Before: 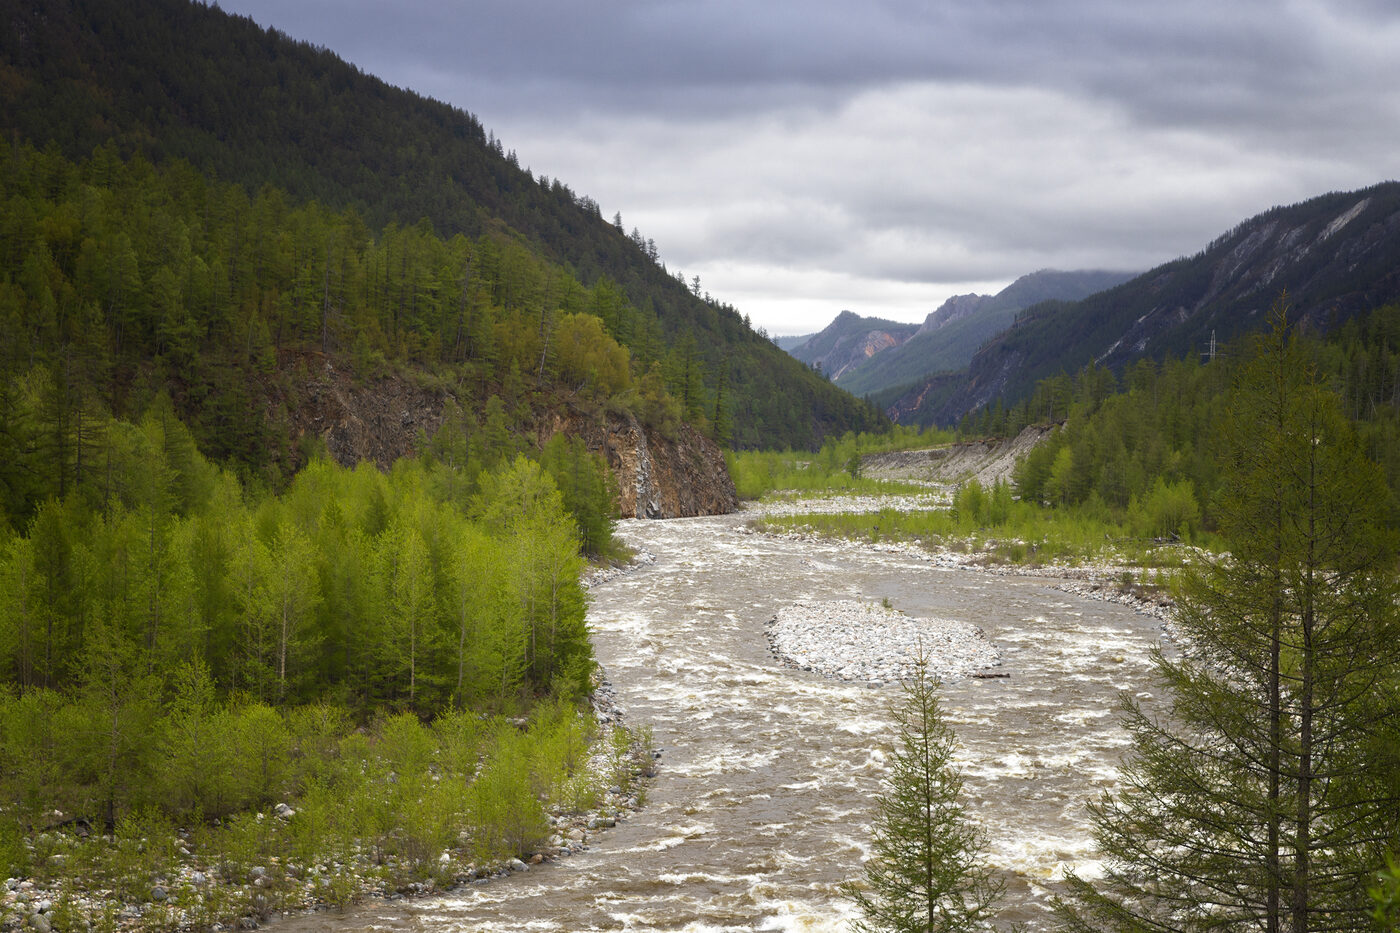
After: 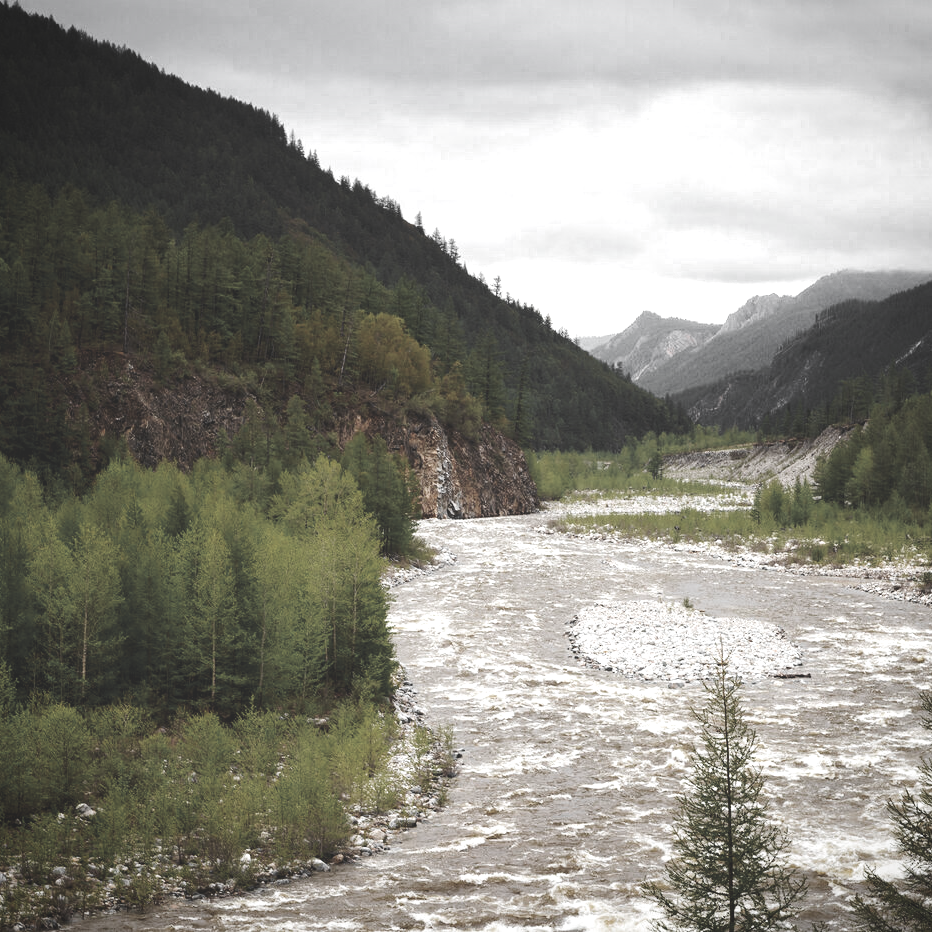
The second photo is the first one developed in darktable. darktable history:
tone equalizer: -8 EV 0.221 EV, -7 EV 0.415 EV, -6 EV 0.444 EV, -5 EV 0.241 EV, -3 EV -0.272 EV, -2 EV -0.428 EV, -1 EV -0.428 EV, +0 EV -0.26 EV
crop and rotate: left 14.316%, right 19.102%
exposure: black level correction 0, exposure 0.693 EV, compensate highlight preservation false
color zones: curves: ch0 [(0, 0.613) (0.01, 0.613) (0.245, 0.448) (0.498, 0.529) (0.642, 0.665) (0.879, 0.777) (0.99, 0.613)]; ch1 [(0, 0.035) (0.121, 0.189) (0.259, 0.197) (0.415, 0.061) (0.589, 0.022) (0.732, 0.022) (0.857, 0.026) (0.991, 0.053)]
tone curve: curves: ch0 [(0, 0) (0.003, 0.161) (0.011, 0.161) (0.025, 0.161) (0.044, 0.161) (0.069, 0.161) (0.1, 0.161) (0.136, 0.163) (0.177, 0.179) (0.224, 0.207) (0.277, 0.243) (0.335, 0.292) (0.399, 0.361) (0.468, 0.452) (0.543, 0.547) (0.623, 0.638) (0.709, 0.731) (0.801, 0.826) (0.898, 0.911) (1, 1)], preserve colors none
vignetting: fall-off start 97.2%, brightness -0.369, saturation 0.009, width/height ratio 1.18
